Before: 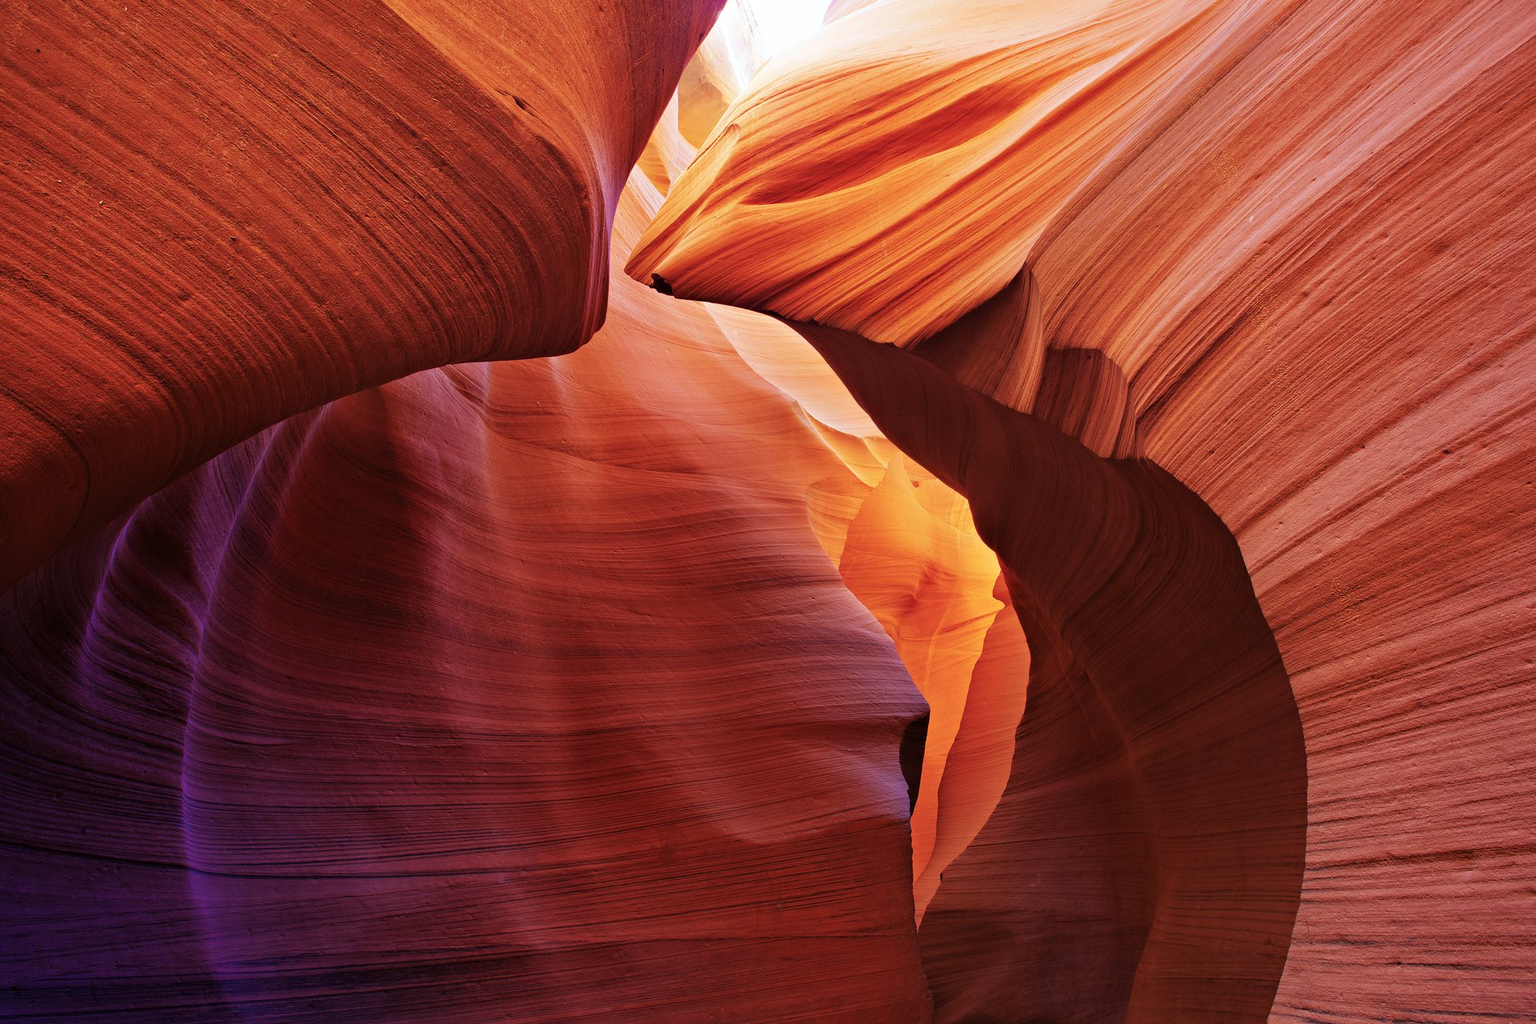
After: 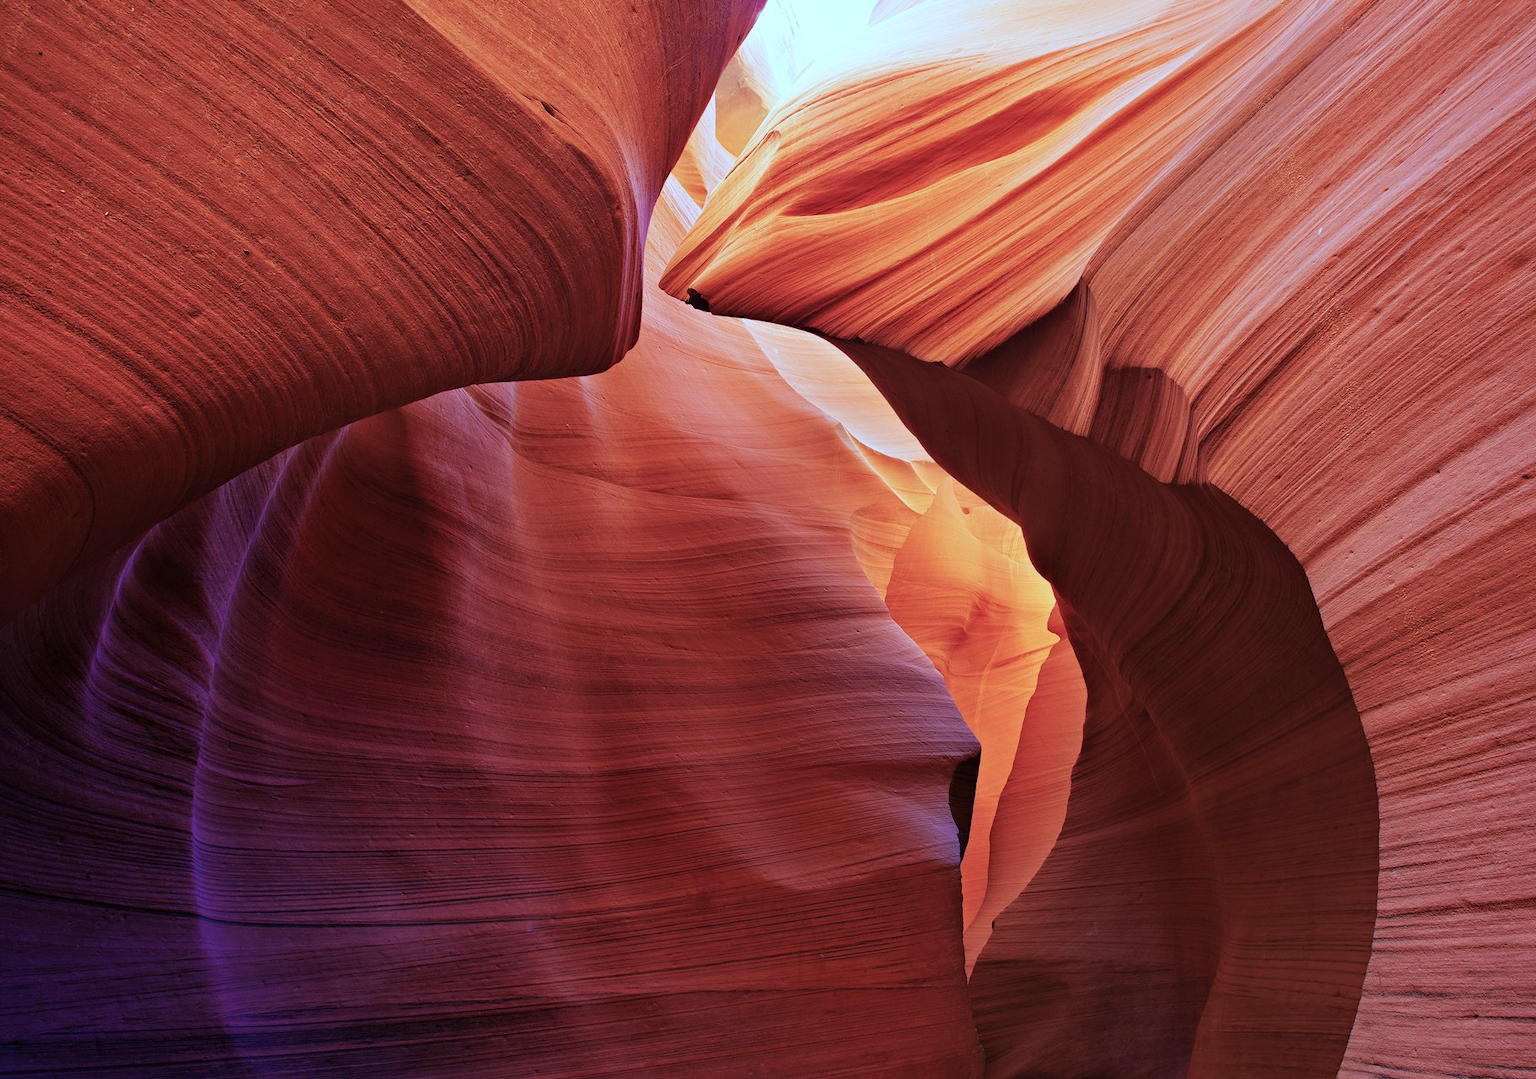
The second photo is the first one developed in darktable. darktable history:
color correction: highlights a* -9.35, highlights b* -23.15
crop and rotate: right 5.167%
